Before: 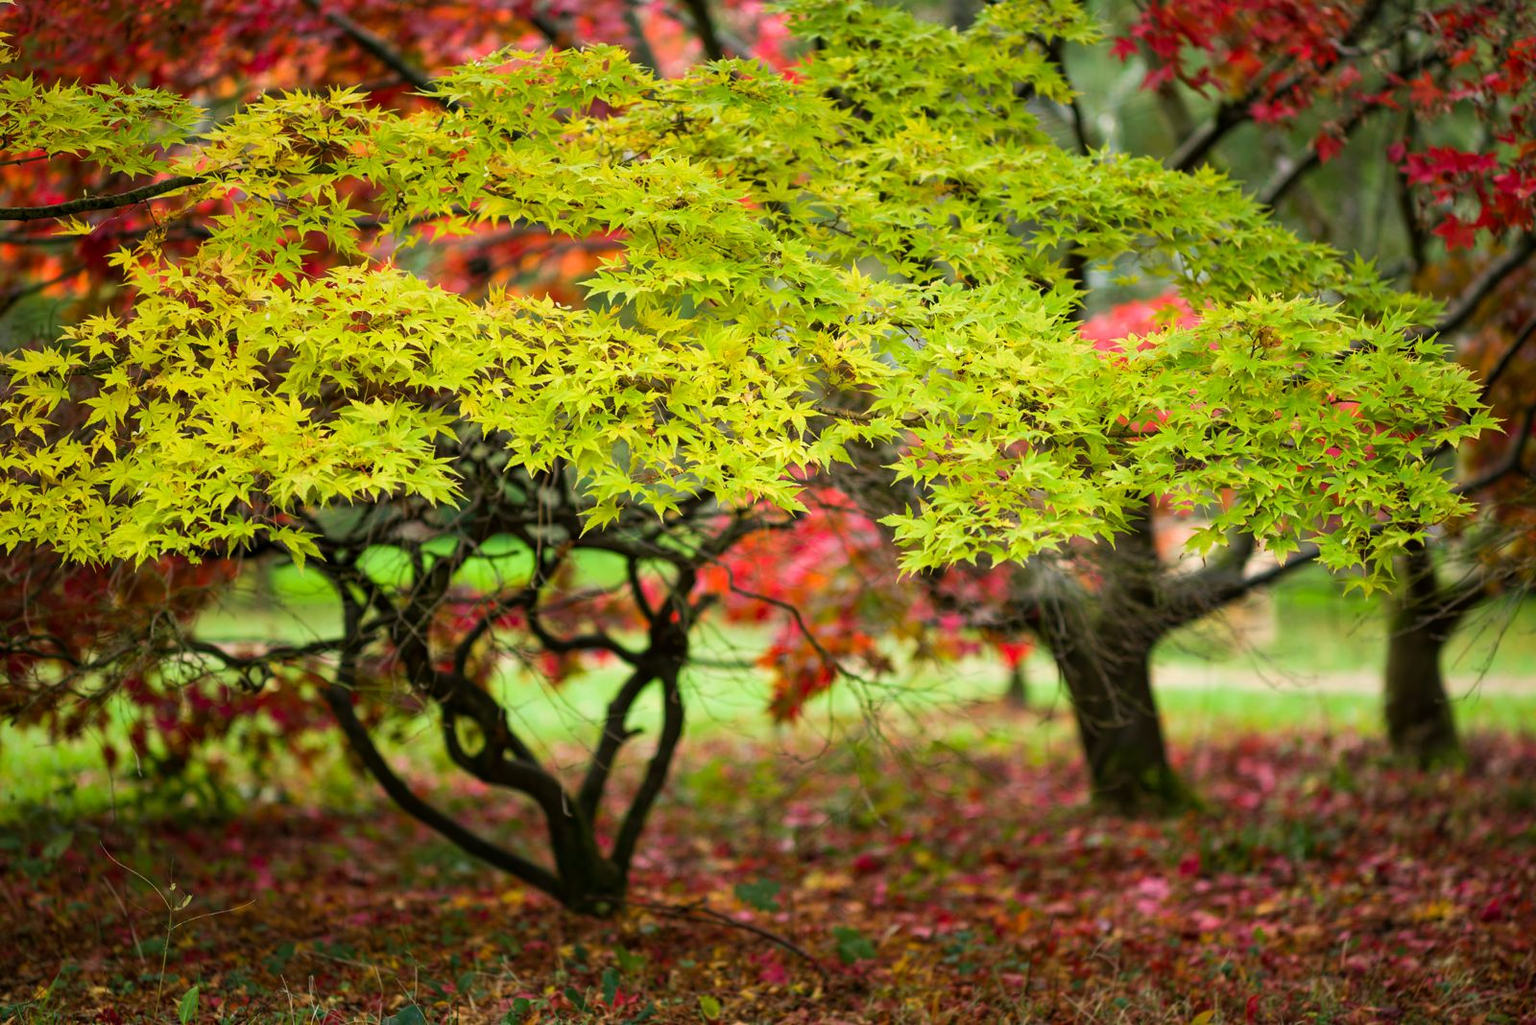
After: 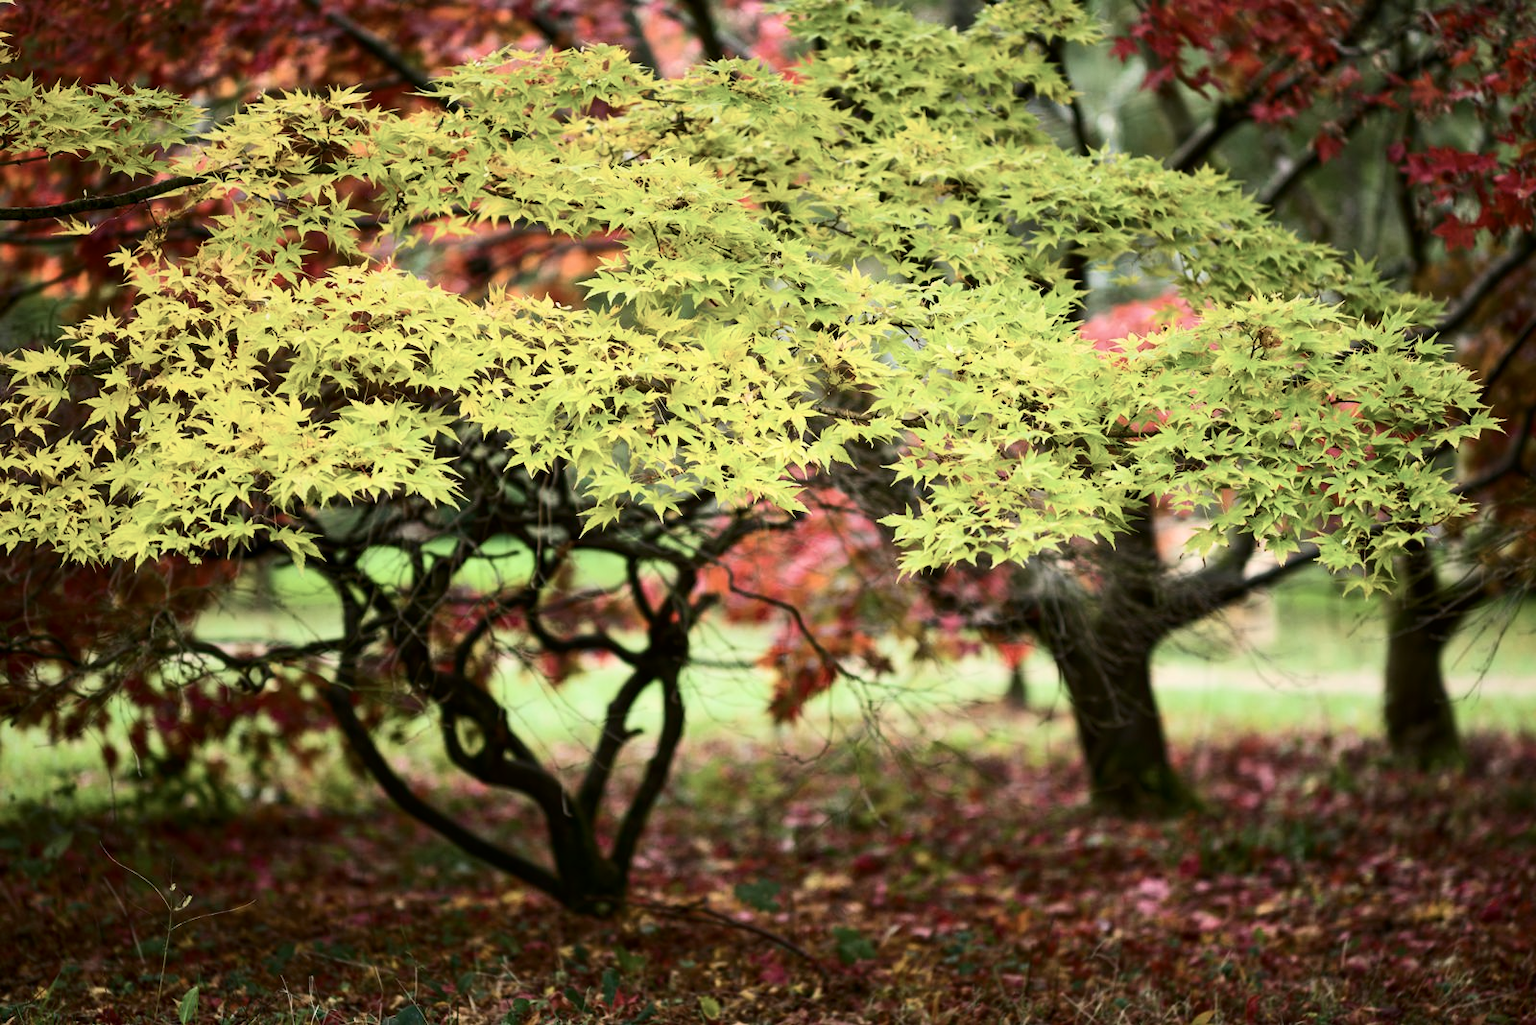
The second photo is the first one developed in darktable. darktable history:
contrast brightness saturation: contrast 0.248, saturation -0.322
